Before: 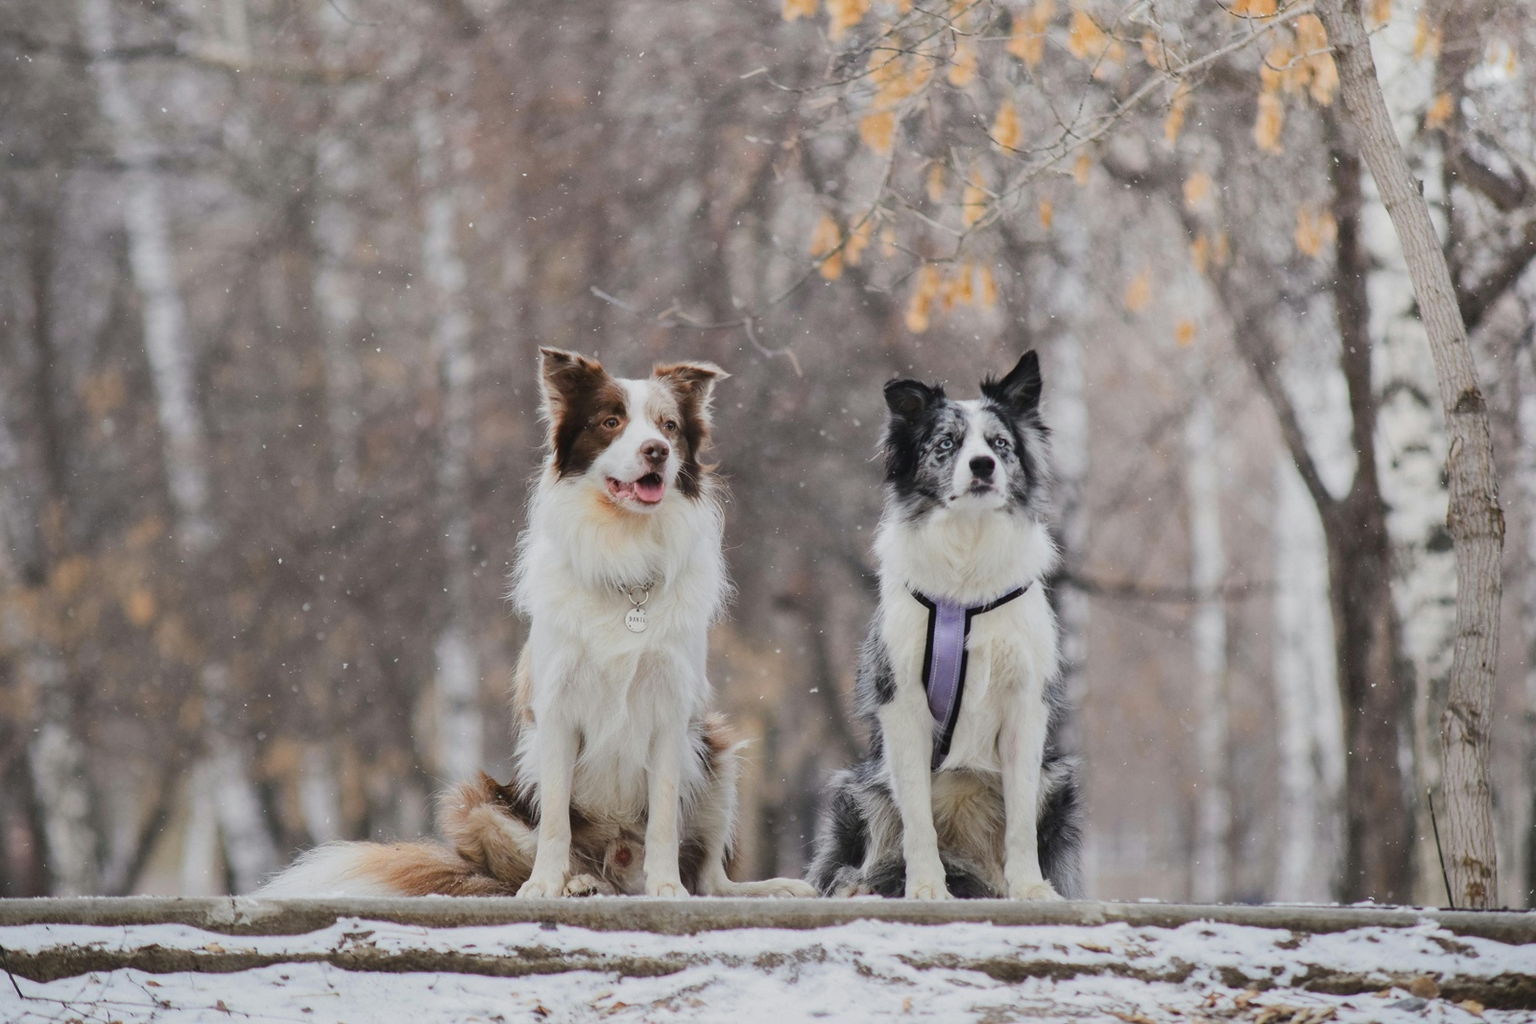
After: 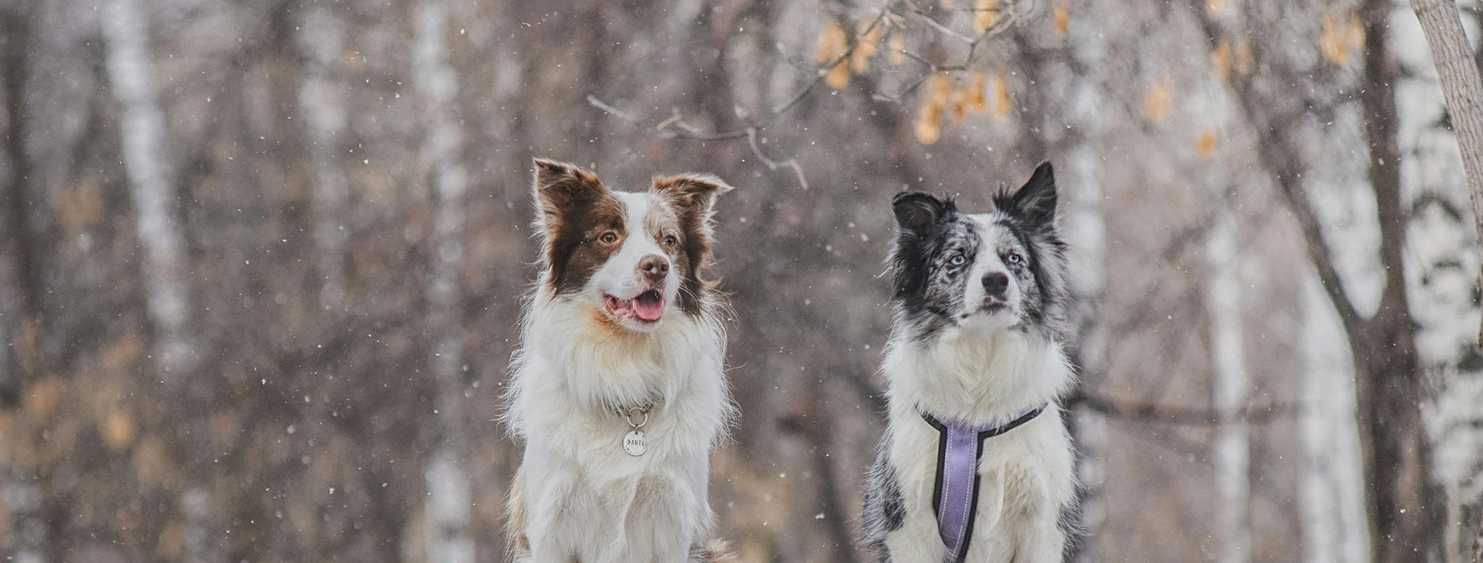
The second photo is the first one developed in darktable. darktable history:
crop: left 1.791%, top 19.059%, right 5.507%, bottom 28.132%
sharpen: on, module defaults
local contrast: highlights 66%, shadows 35%, detail 166%, midtone range 0.2
